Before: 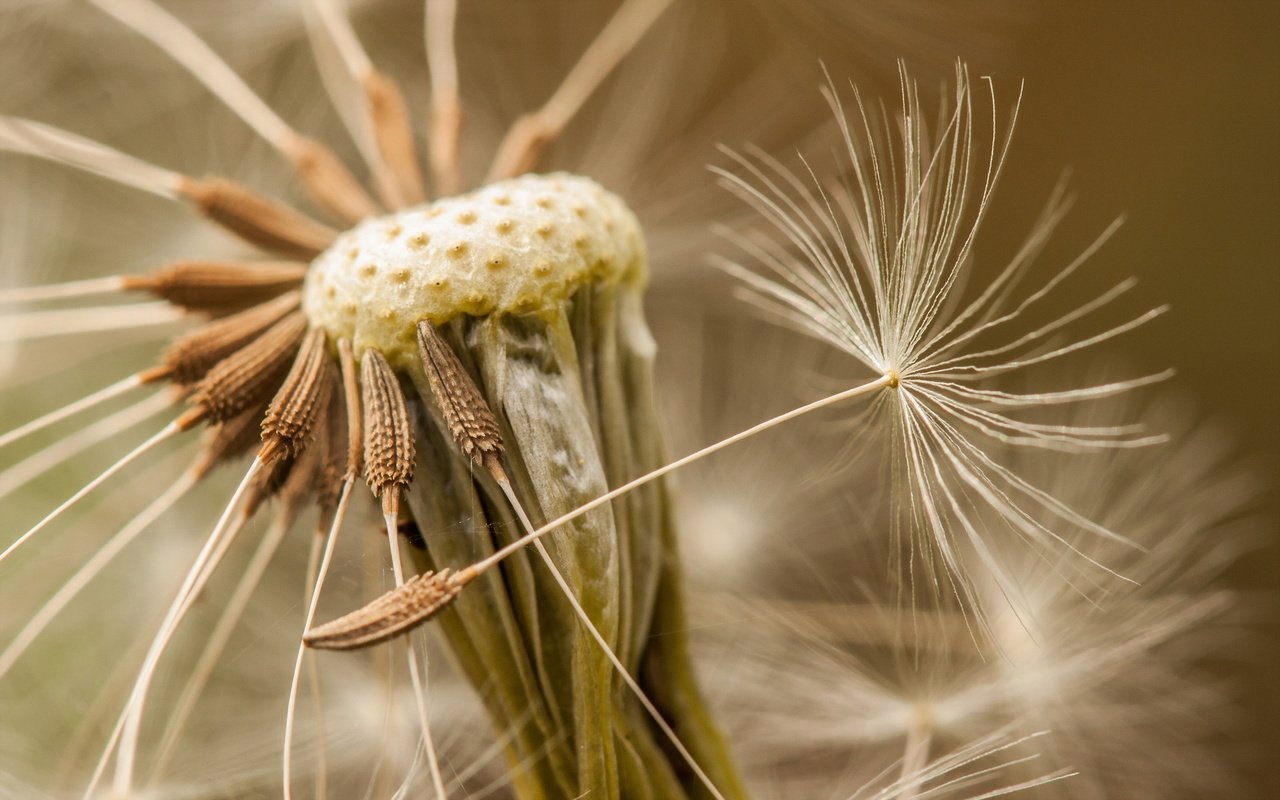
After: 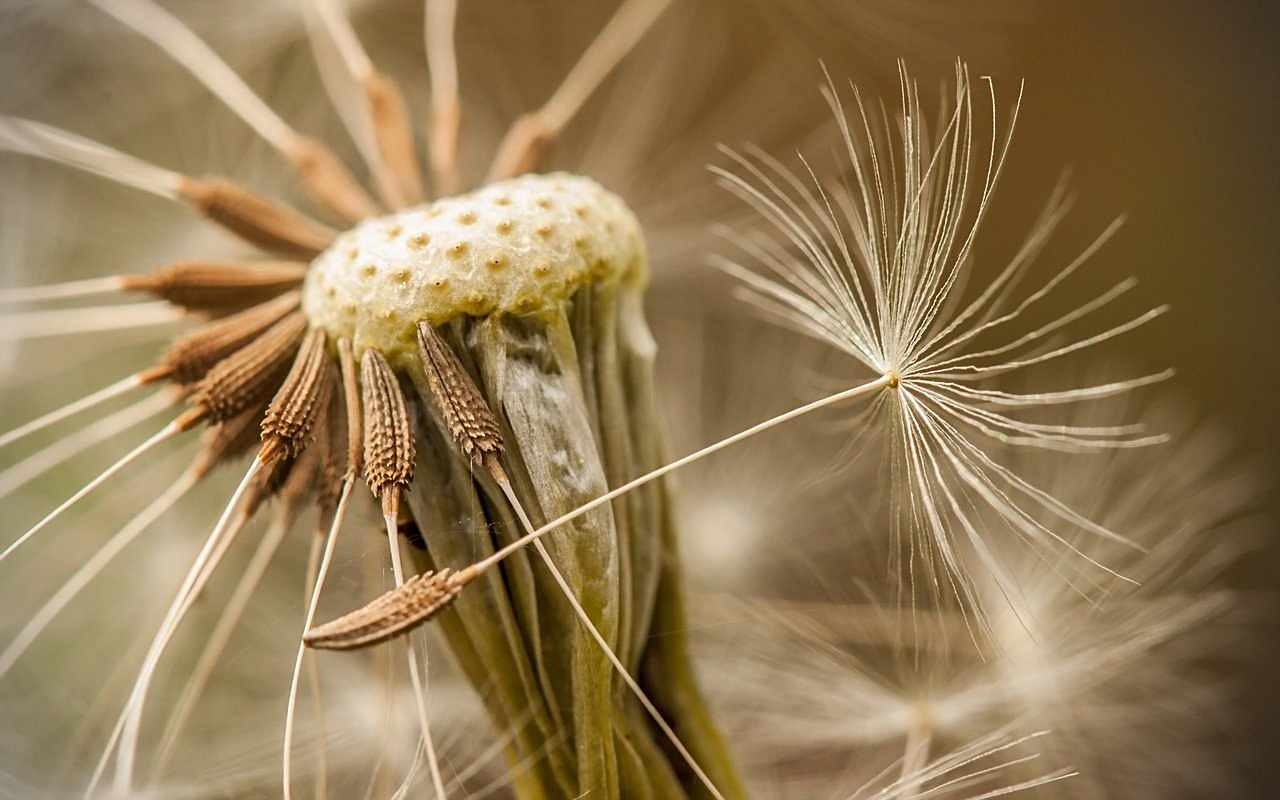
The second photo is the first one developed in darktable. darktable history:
sharpen: on, module defaults
vignetting: dithering 8-bit output
